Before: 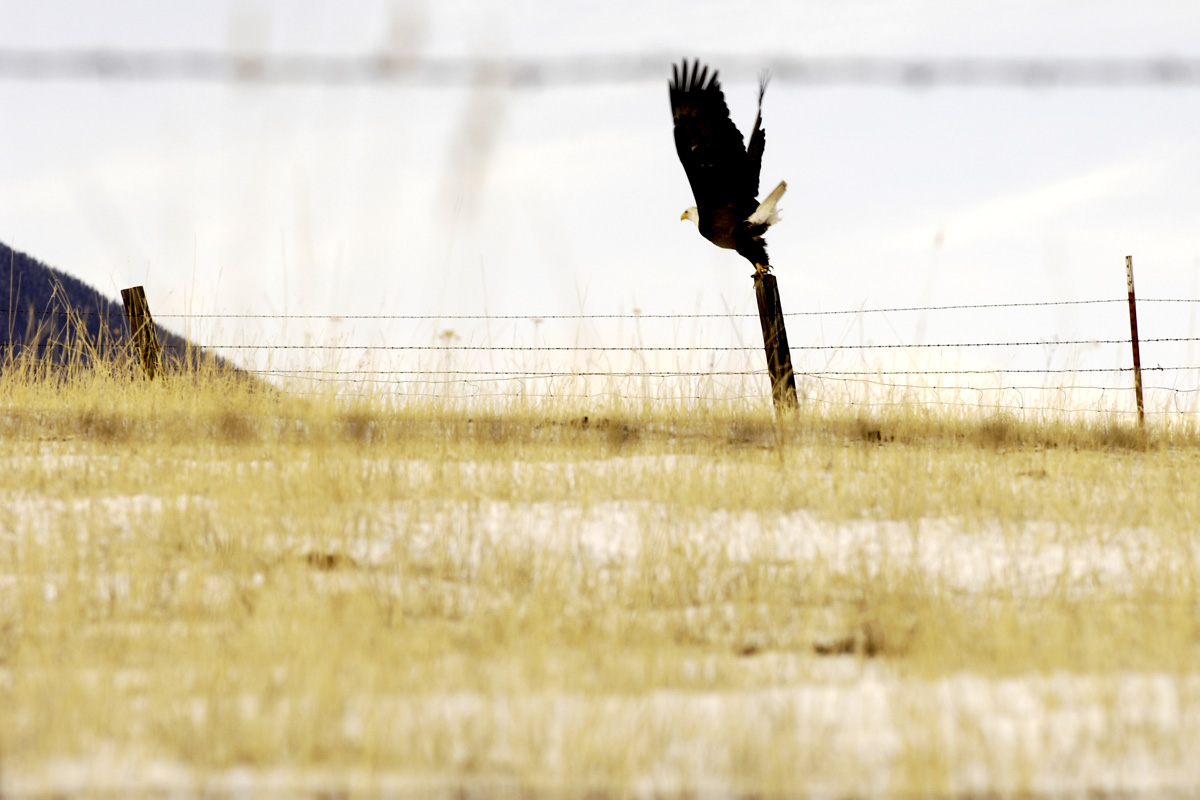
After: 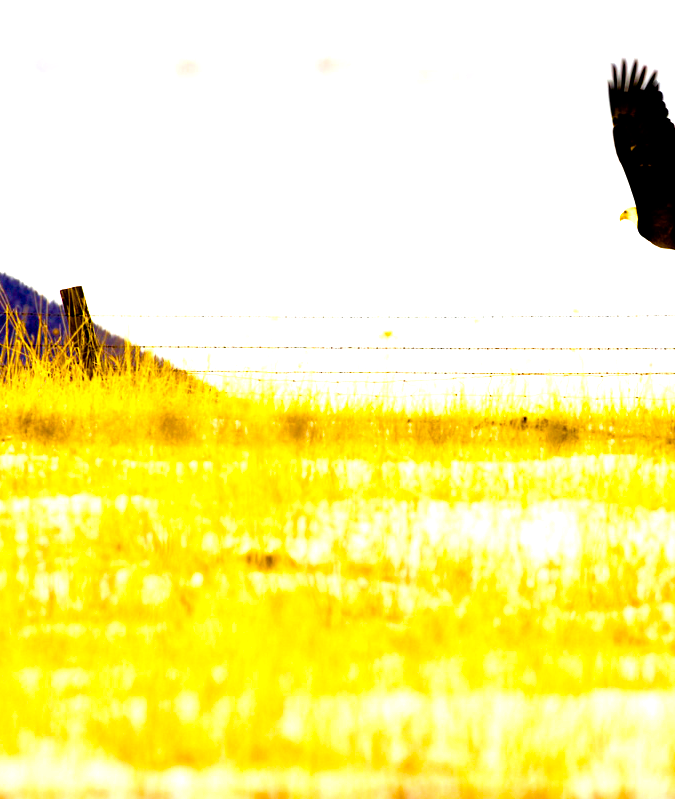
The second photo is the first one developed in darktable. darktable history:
color balance rgb: linear chroma grading › global chroma 25%, perceptual saturation grading › global saturation 40%, perceptual saturation grading › highlights -50%, perceptual saturation grading › shadows 30%, perceptual brilliance grading › global brilliance 25%, global vibrance 60%
crop: left 5.114%, right 38.589%
